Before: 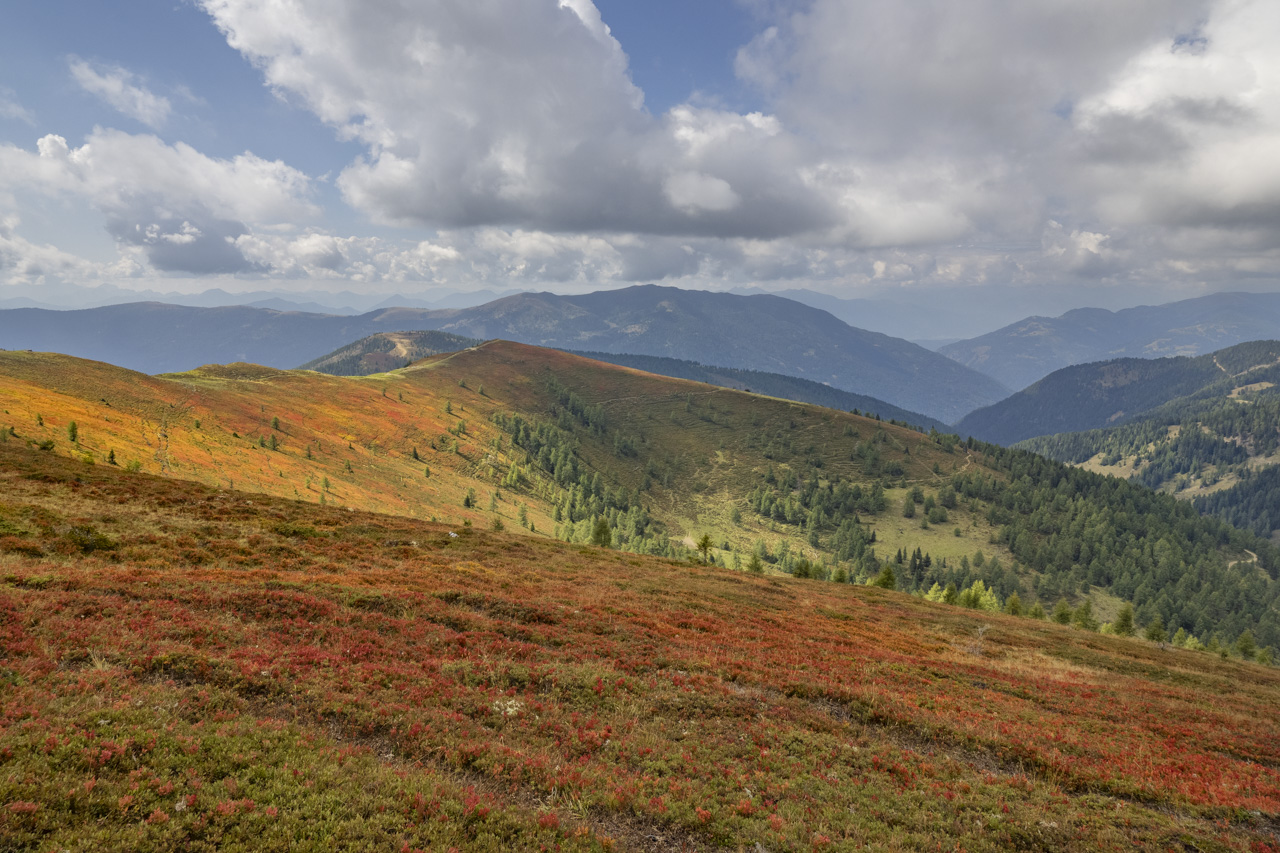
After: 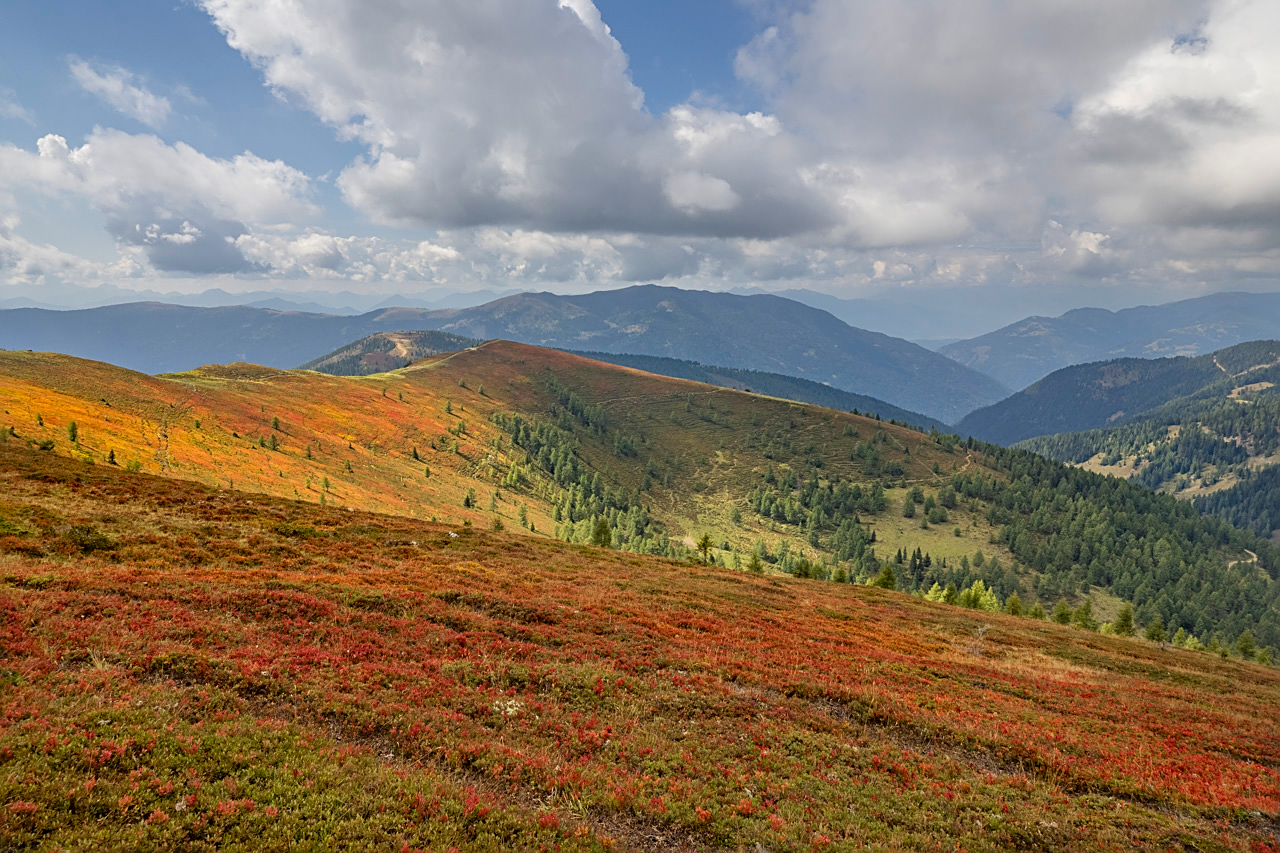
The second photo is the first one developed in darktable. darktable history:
sharpen: on, module defaults
contrast brightness saturation: contrast 0.04, saturation 0.07
shadows and highlights: shadows 62.66, white point adjustment 0.37, highlights -34.44, compress 83.82%
